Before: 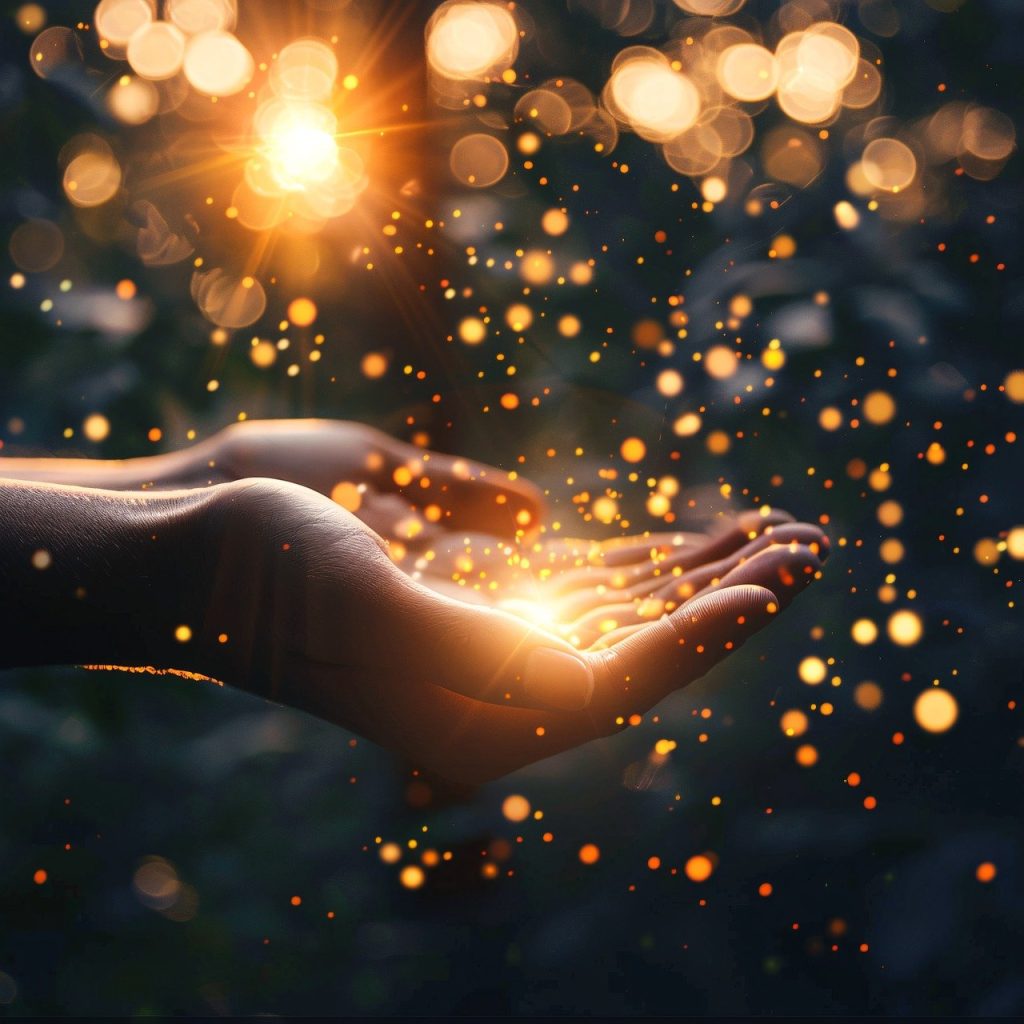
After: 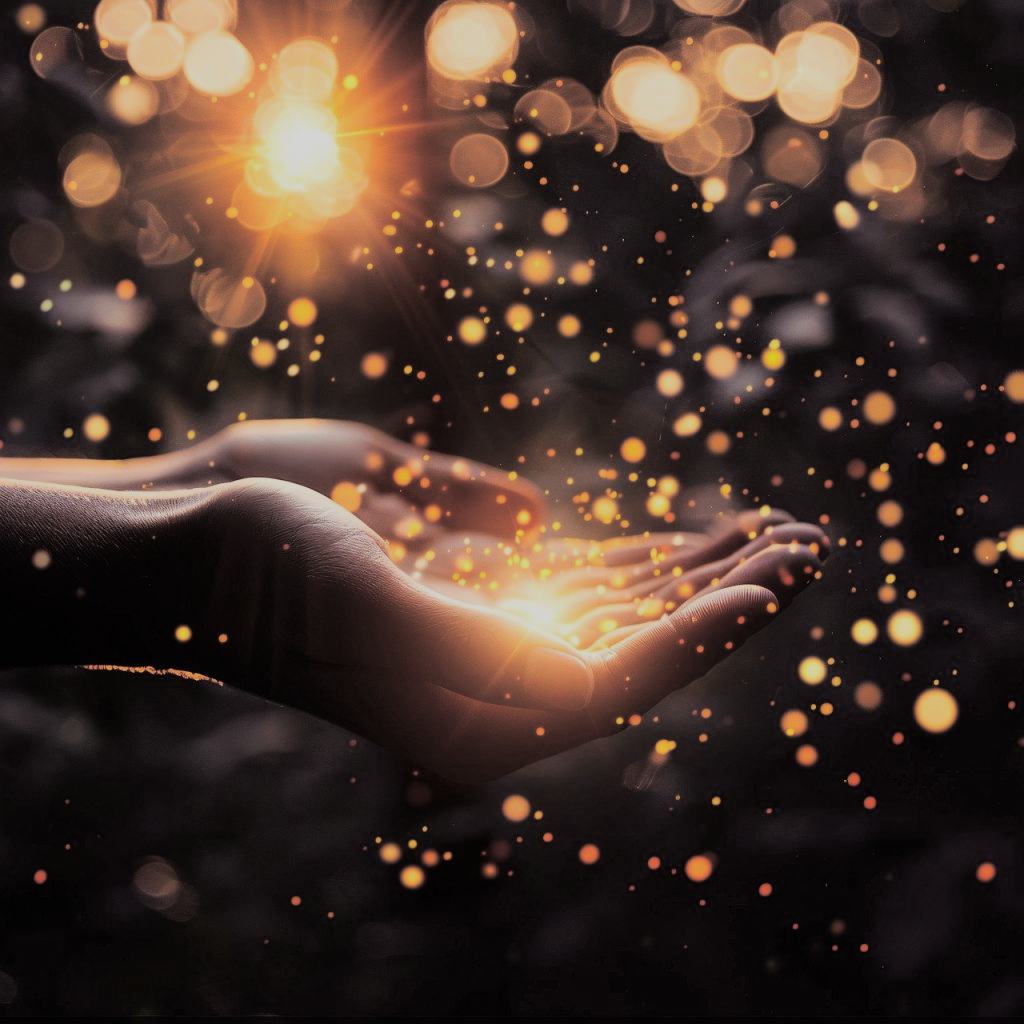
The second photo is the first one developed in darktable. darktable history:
filmic rgb: black relative exposure -7.65 EV, white relative exposure 4.56 EV, hardness 3.61
split-toning: shadows › saturation 0.2
